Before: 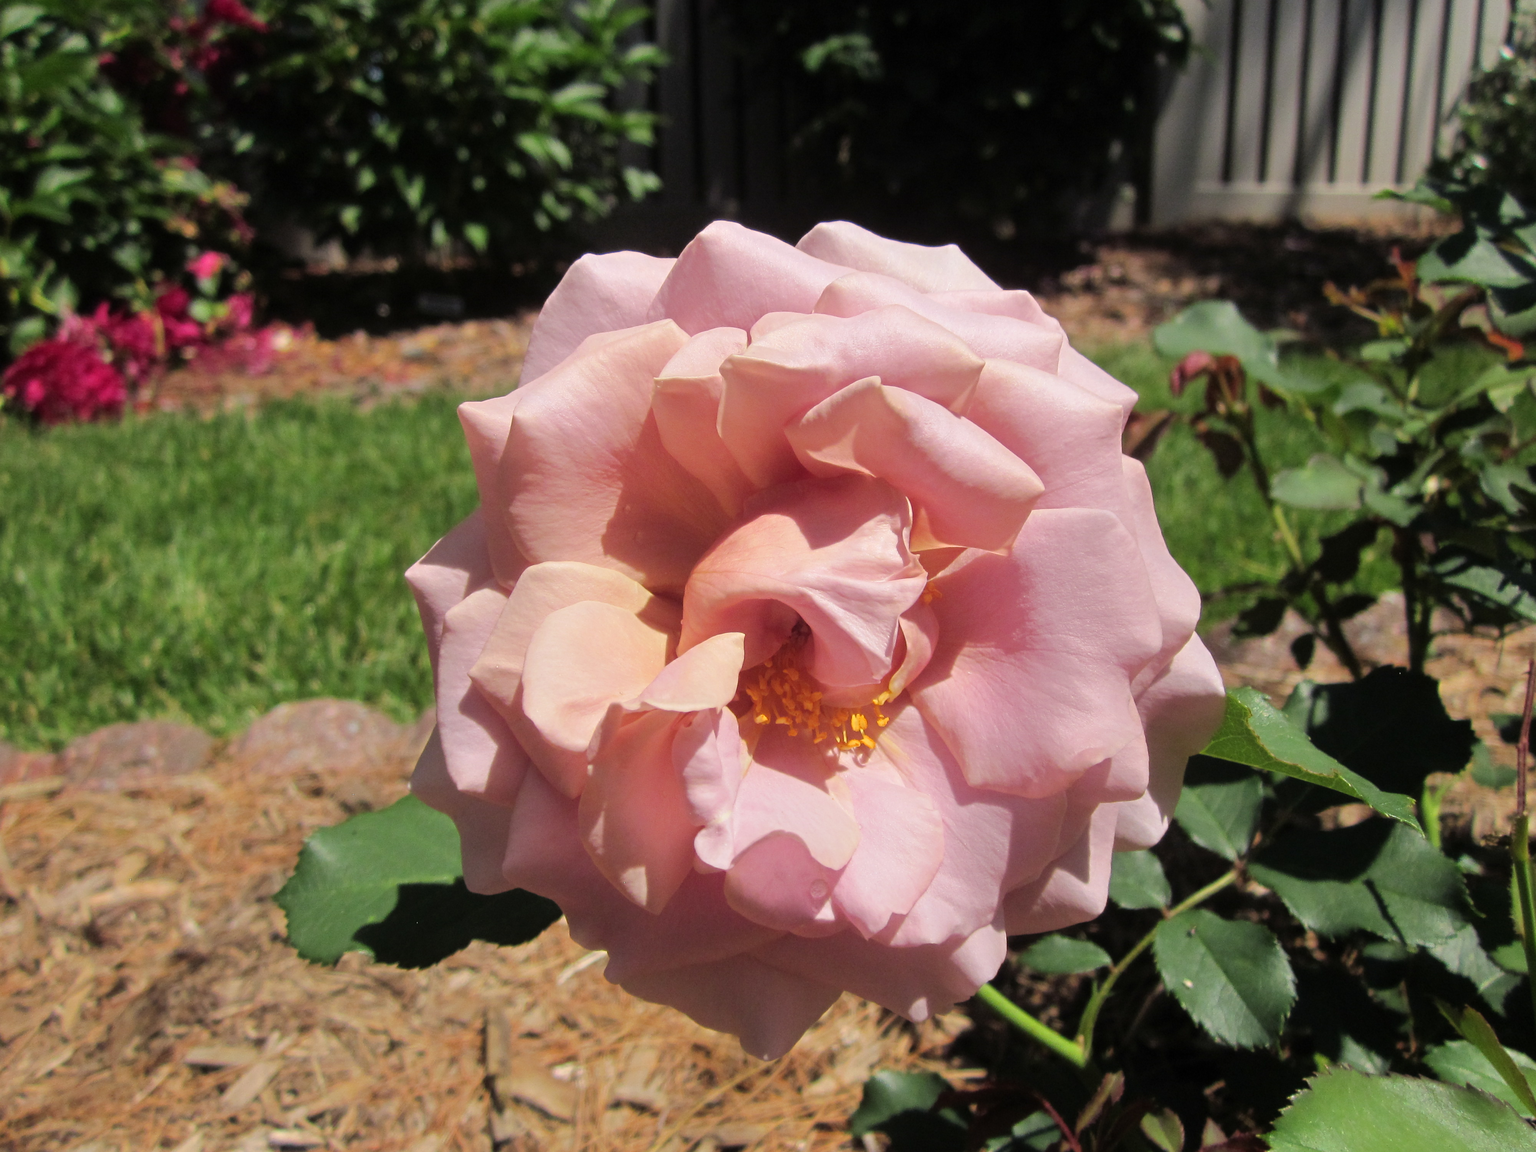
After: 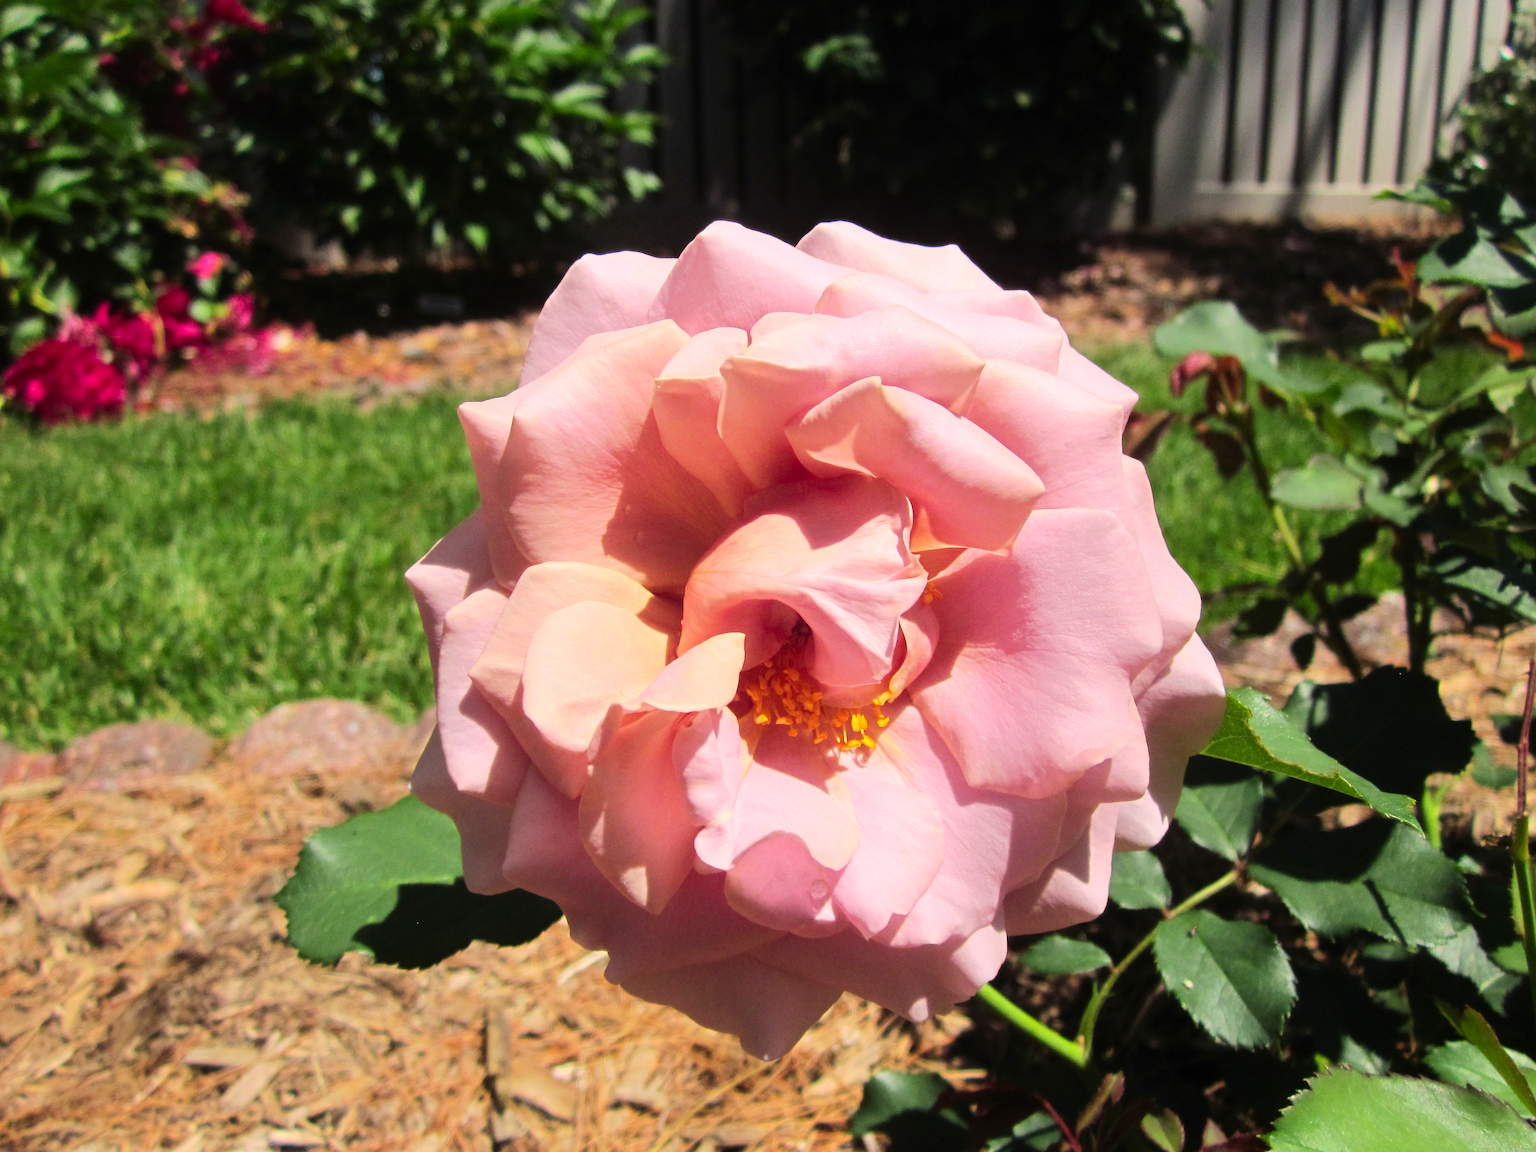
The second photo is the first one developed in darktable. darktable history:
contrast brightness saturation: contrast 0.229, brightness 0.112, saturation 0.292
